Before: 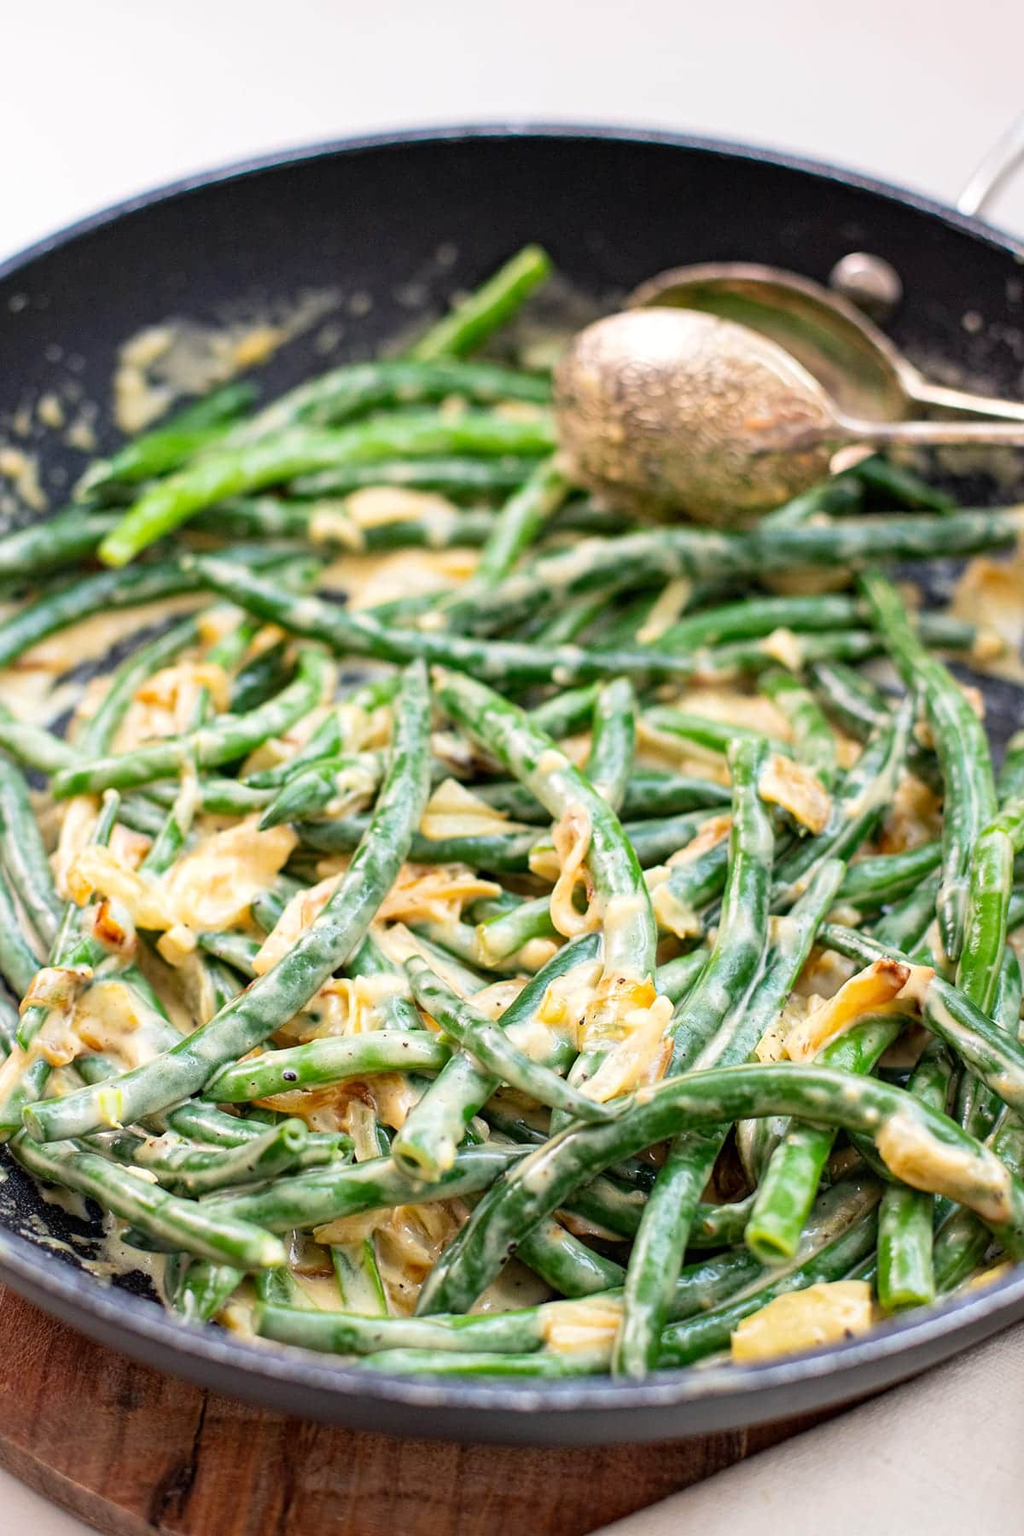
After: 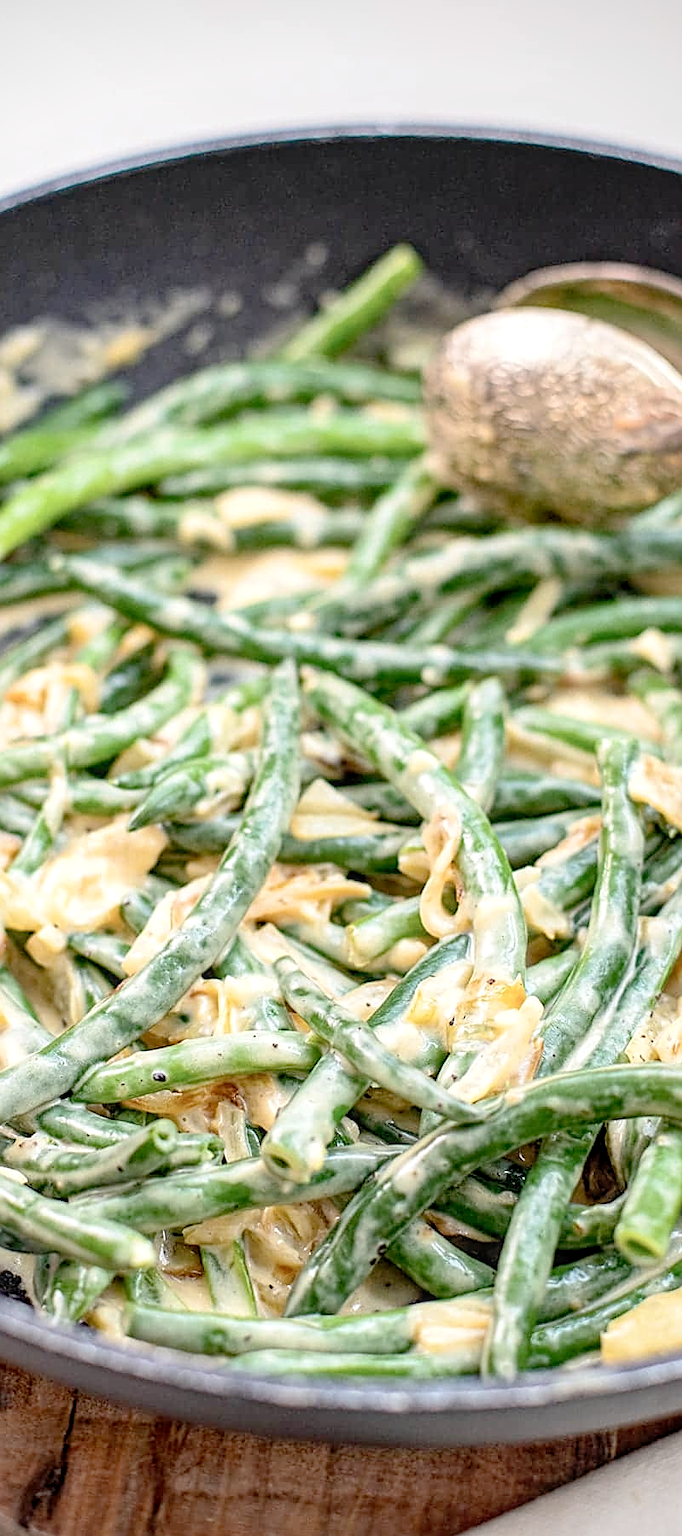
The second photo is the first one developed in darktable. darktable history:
tone curve: curves: ch0 [(0, 0) (0.004, 0.008) (0.077, 0.156) (0.169, 0.29) (0.774, 0.774) (0.988, 0.926)], preserve colors none
crop and rotate: left 12.794%, right 20.595%
sharpen: on, module defaults
local contrast: on, module defaults
levels: levels [0.016, 0.5, 0.996]
tone equalizer: -8 EV -0.401 EV, -7 EV -0.413 EV, -6 EV -0.307 EV, -5 EV -0.183 EV, -3 EV 0.207 EV, -2 EV 0.339 EV, -1 EV 0.385 EV, +0 EV 0.431 EV, edges refinement/feathering 500, mask exposure compensation -1.57 EV, preserve details no
vignetting: fall-off start 92.15%
